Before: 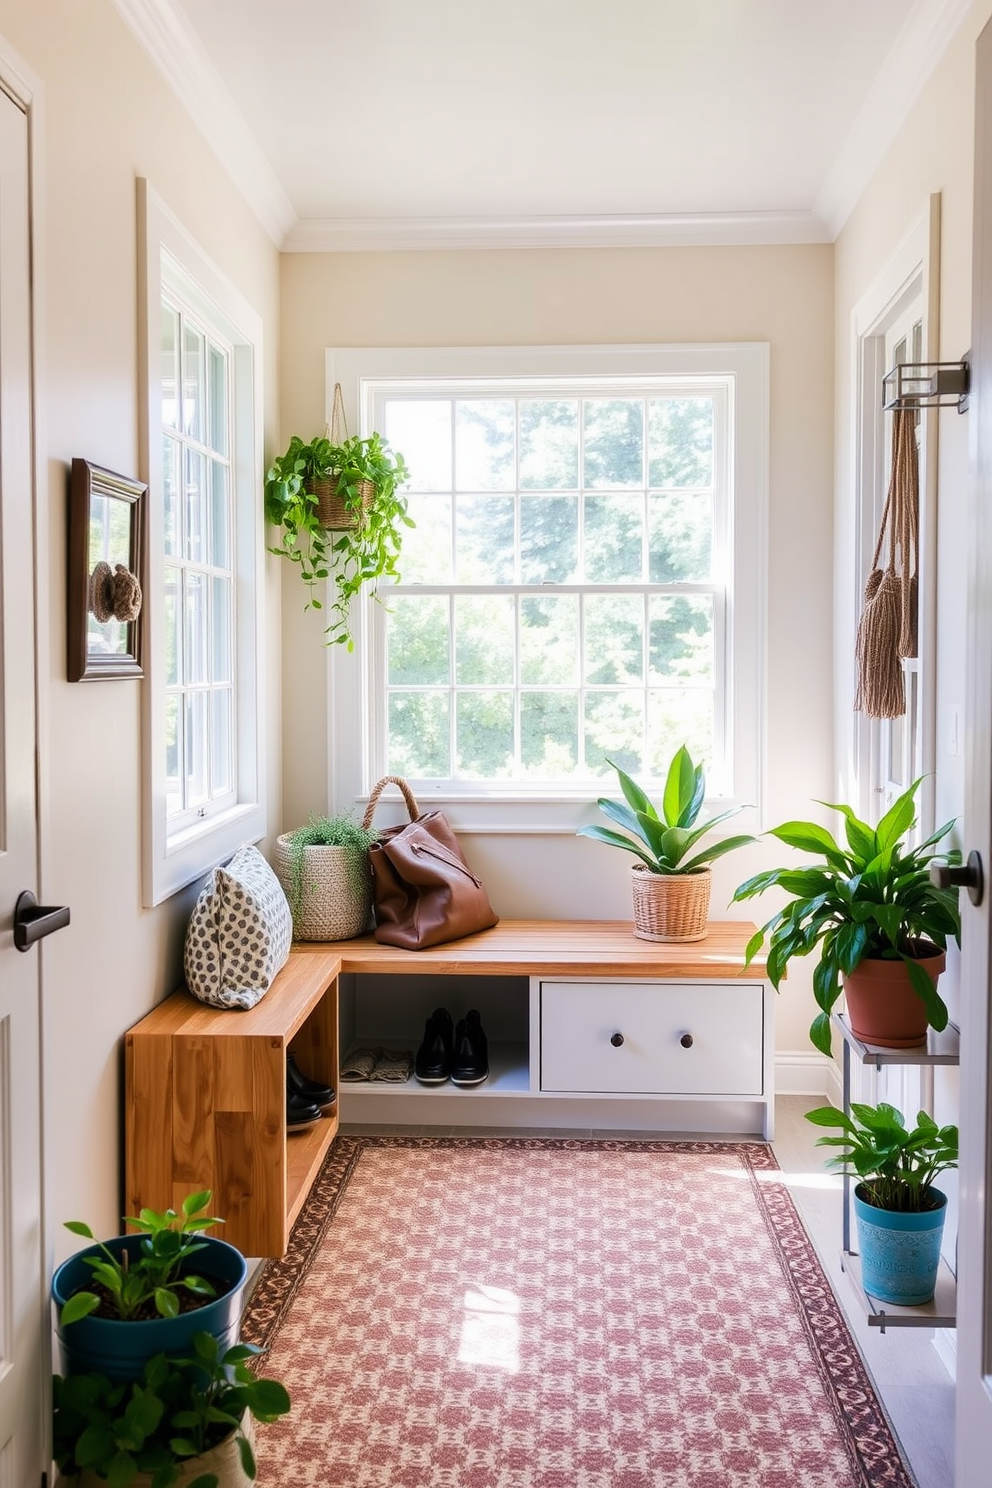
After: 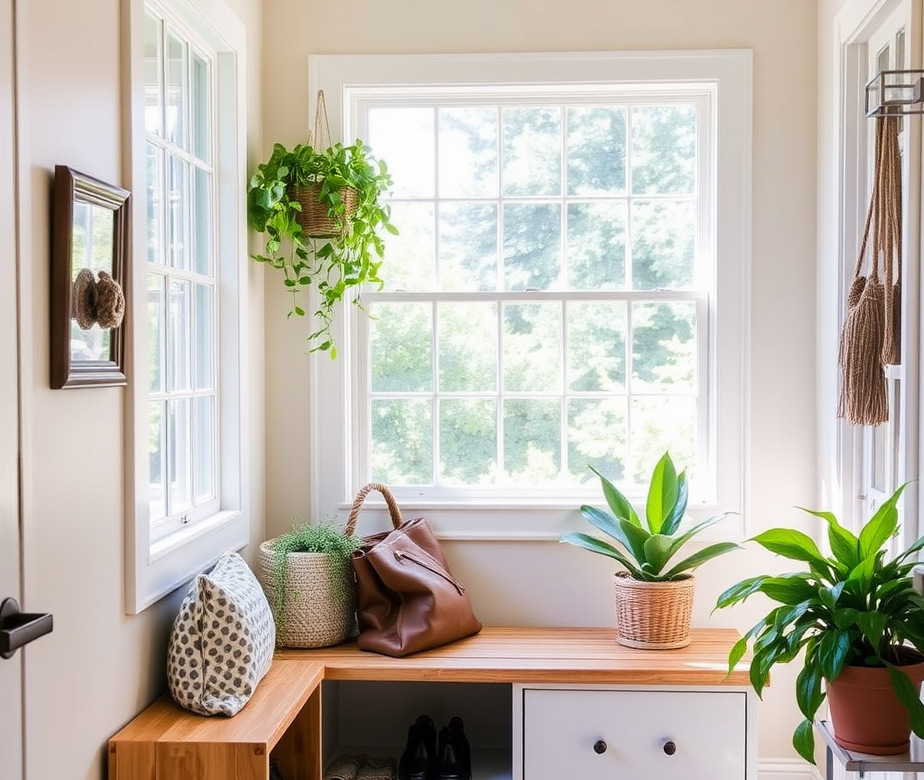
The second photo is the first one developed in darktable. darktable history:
crop: left 1.789%, top 19.697%, right 5.024%, bottom 27.849%
